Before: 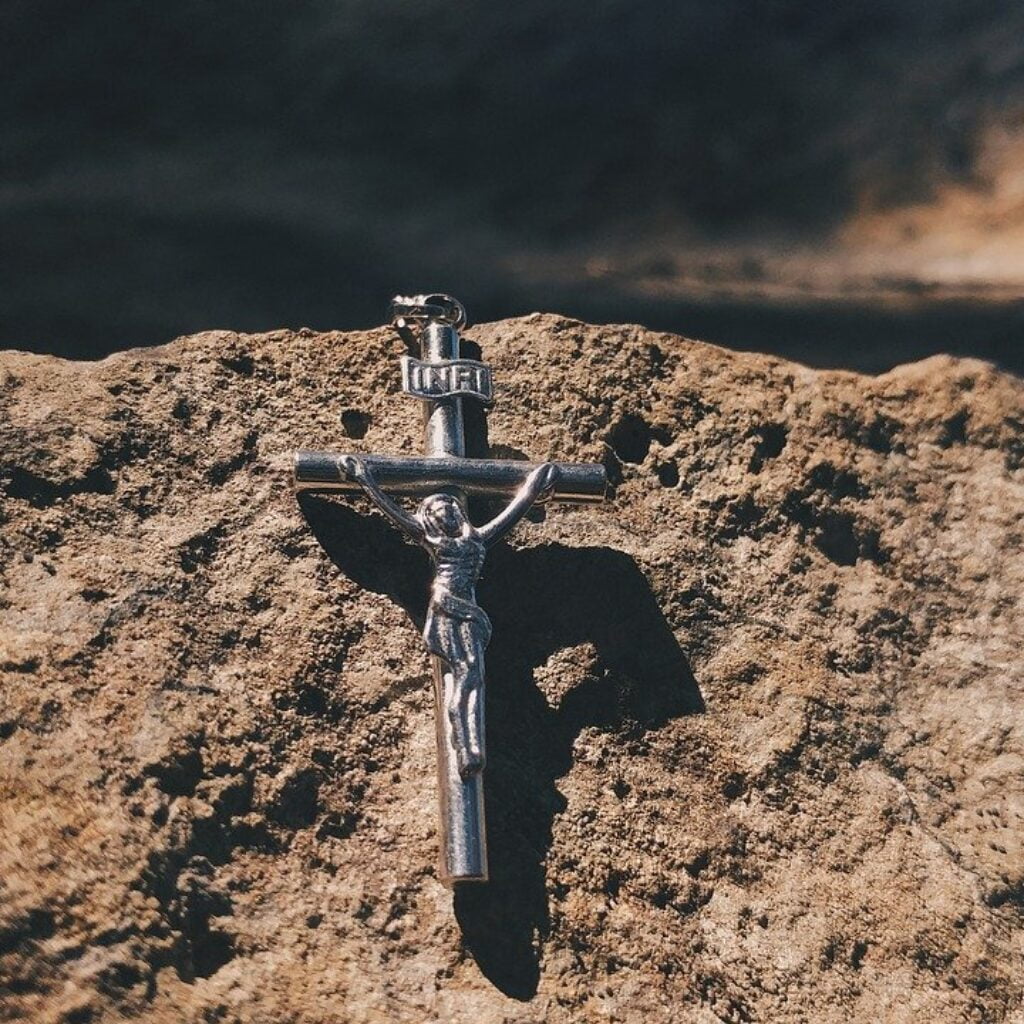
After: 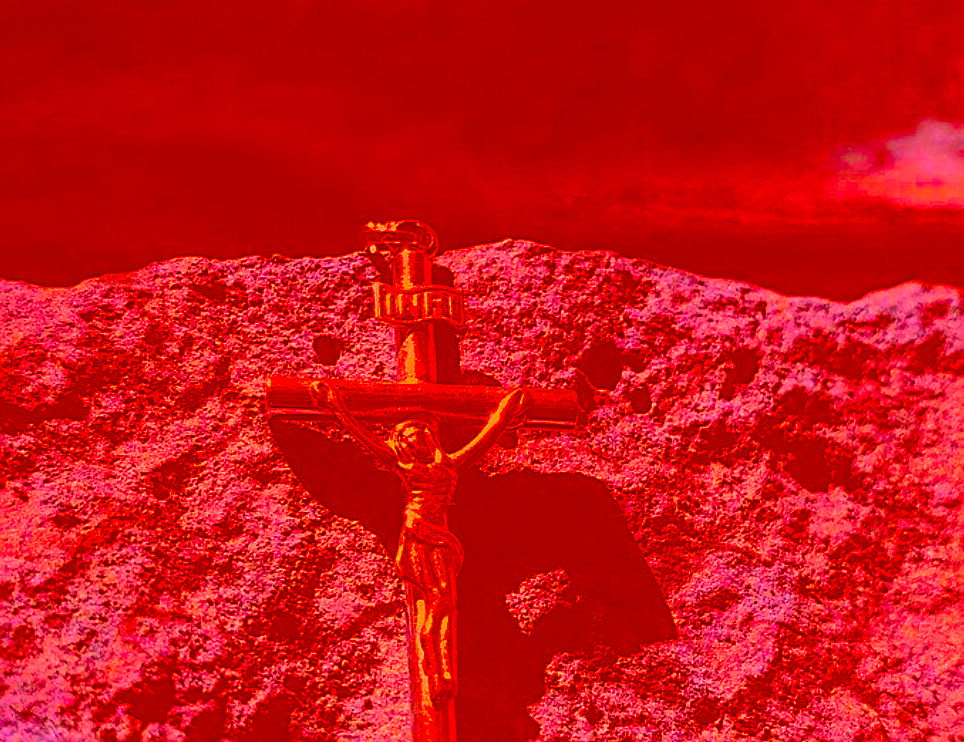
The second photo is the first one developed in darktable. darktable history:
shadows and highlights: shadows 25.75, highlights -25.57
color balance rgb: shadows lift › luminance -20.23%, global offset › luminance -0.29%, global offset › hue 262.25°, perceptual saturation grading › global saturation 31.153%, global vibrance 20%
color correction: highlights a* -38.97, highlights b* -39.5, shadows a* -39.83, shadows b* -39.9, saturation -2.98
crop: left 2.744%, top 7.311%, right 3.092%, bottom 20.175%
exposure: black level correction -0.015, exposure -0.135 EV, compensate highlight preservation false
sharpen: on, module defaults
velvia: on, module defaults
